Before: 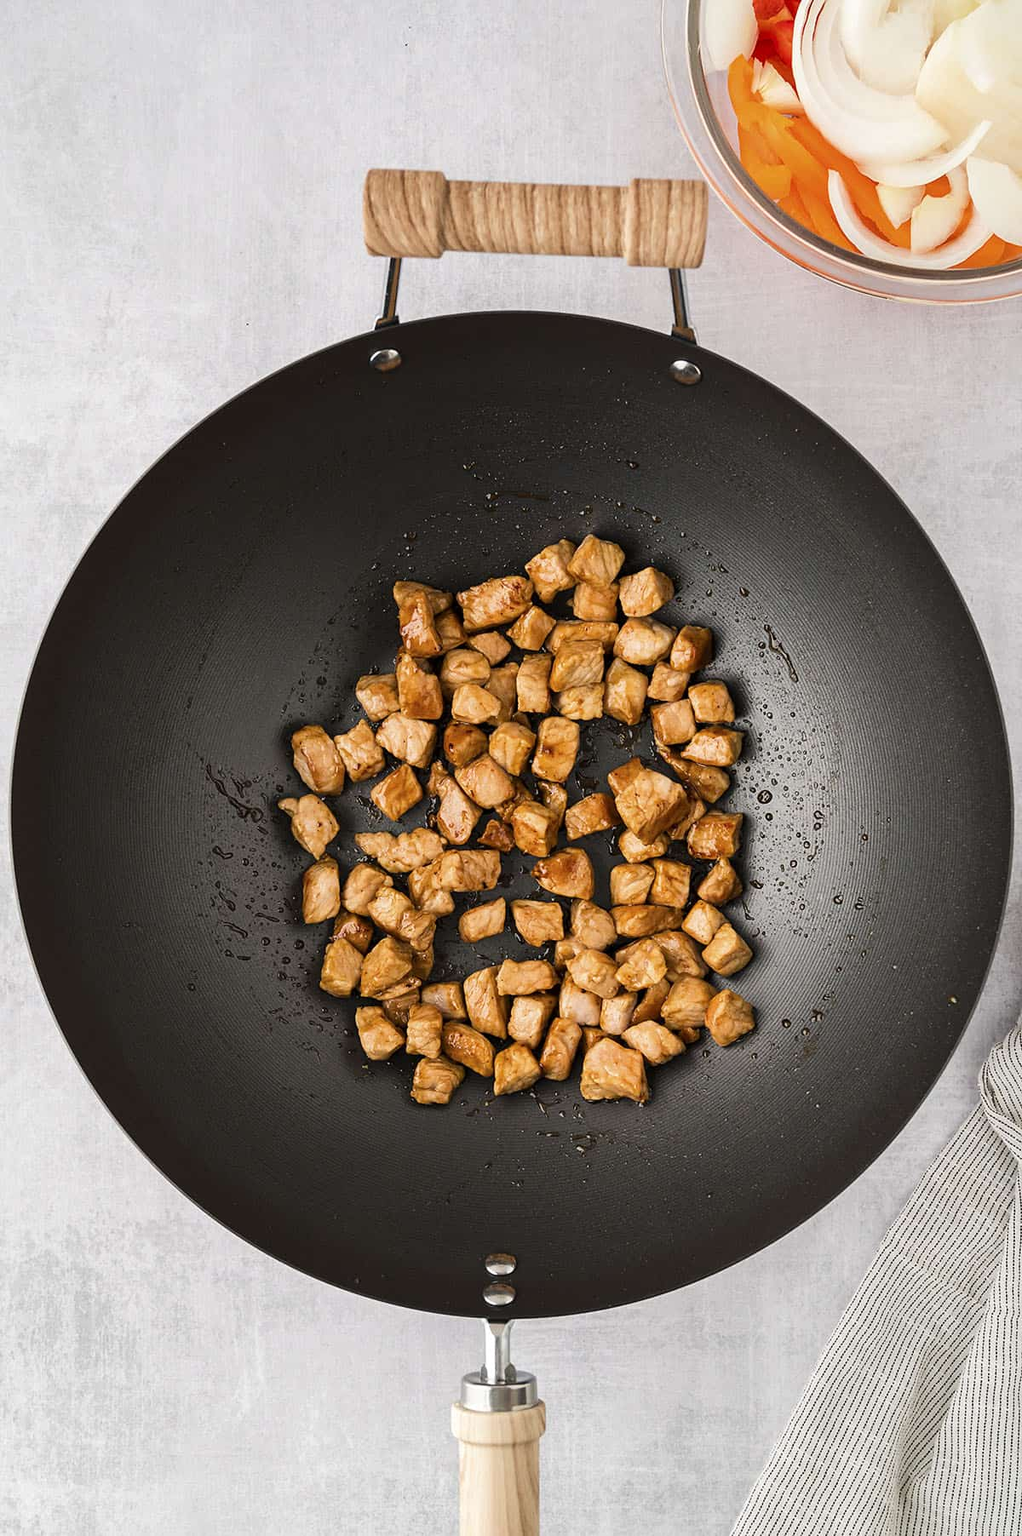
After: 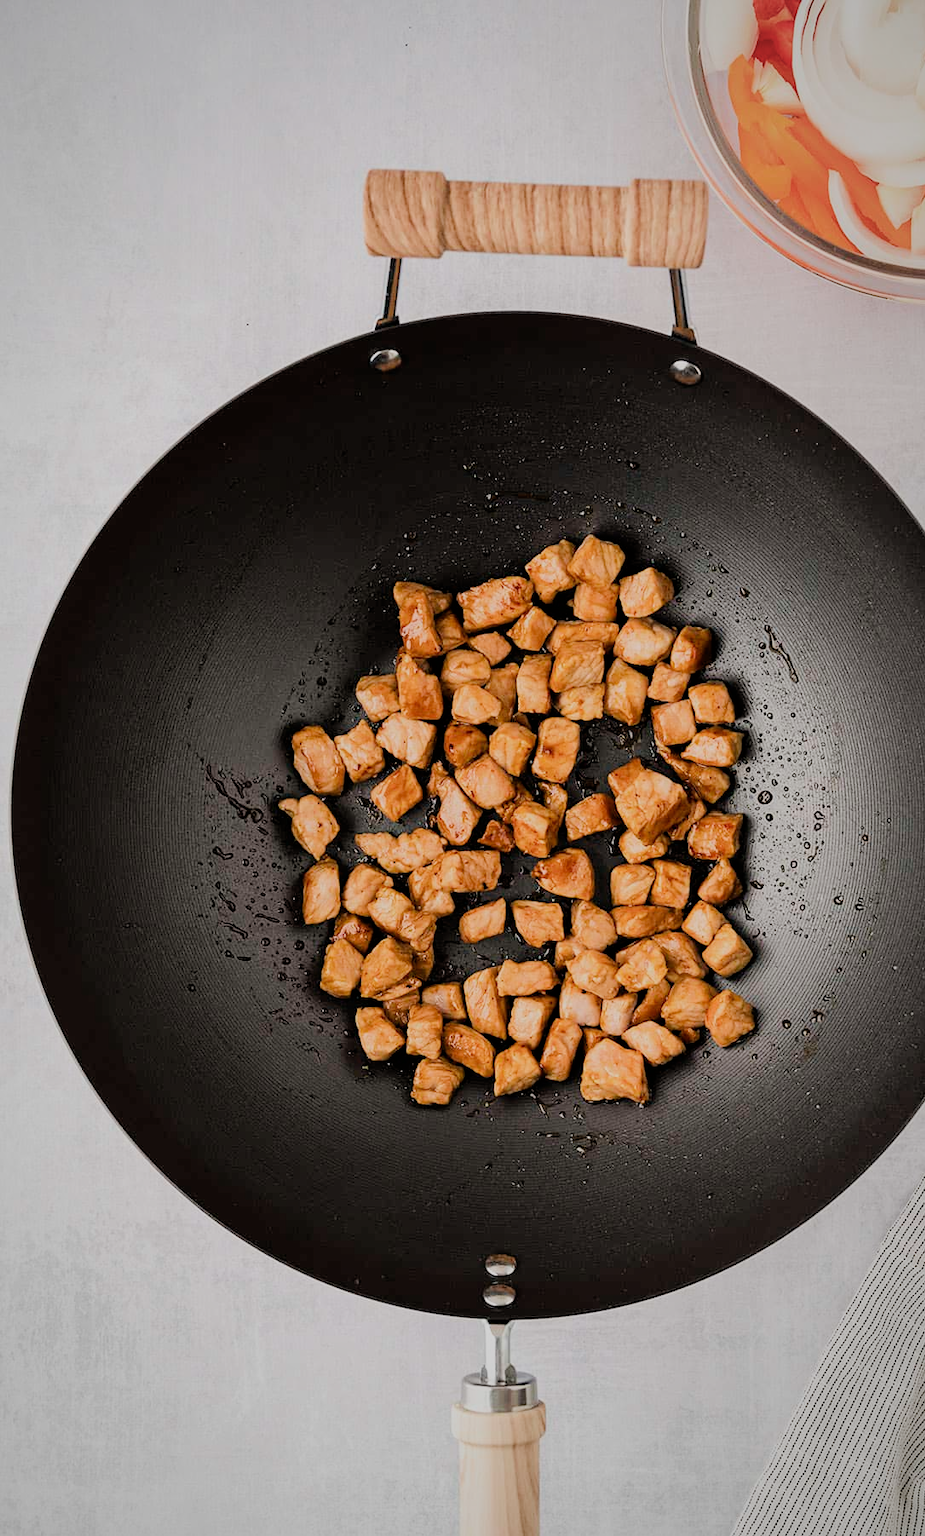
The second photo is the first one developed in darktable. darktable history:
crop: right 9.488%, bottom 0.021%
filmic rgb: black relative exposure -6.91 EV, white relative exposure 5.64 EV, hardness 2.85
vignetting: fall-off start 72.11%, fall-off radius 107.26%, brightness -0.575, center (-0.014, 0), width/height ratio 0.736
exposure: exposure 0.164 EV, compensate exposure bias true, compensate highlight preservation false
